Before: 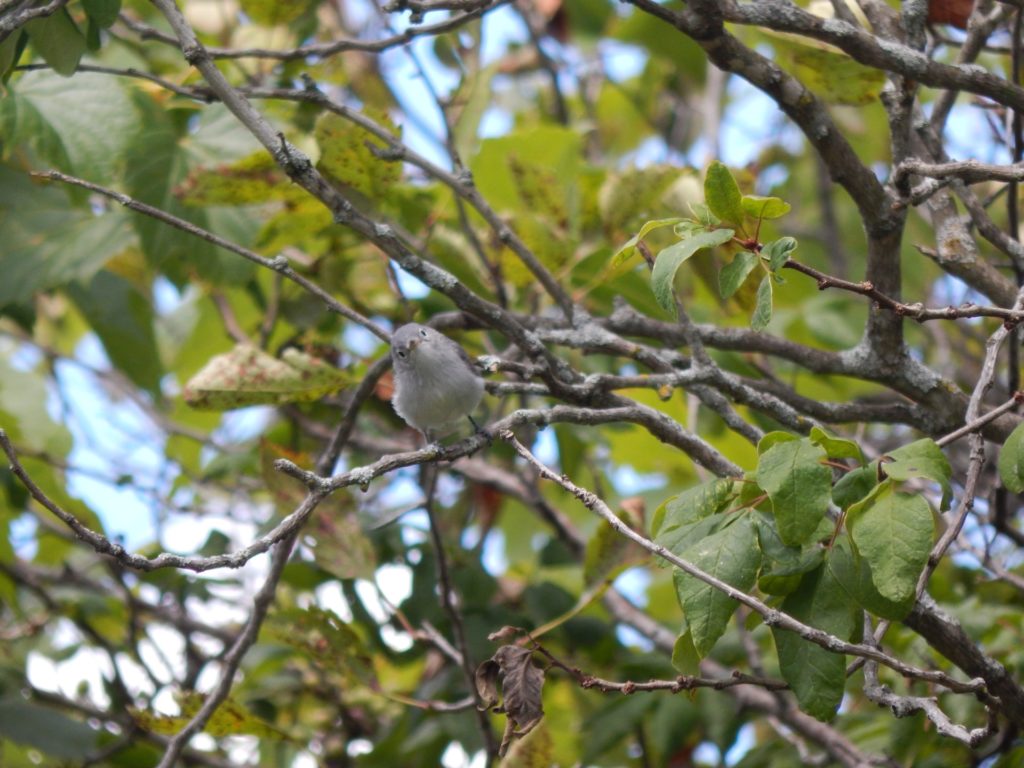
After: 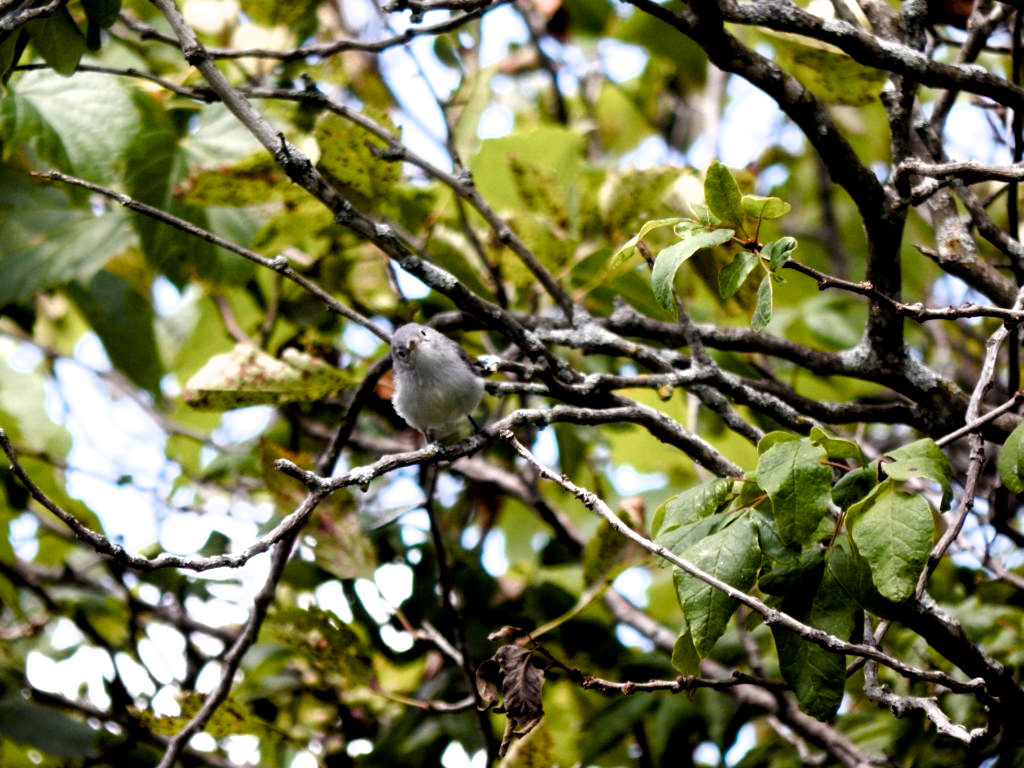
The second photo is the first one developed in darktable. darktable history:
exposure: black level correction 0.025, exposure 0.184 EV, compensate highlight preservation false
filmic rgb: black relative exposure -8.23 EV, white relative exposure 2.25 EV, hardness 7.07, latitude 85.02%, contrast 1.68, highlights saturation mix -3.23%, shadows ↔ highlights balance -2.68%
color balance rgb: power › chroma 0.24%, power › hue 60.03°, linear chroma grading › shadows -1.664%, linear chroma grading › highlights -14.227%, linear chroma grading › global chroma -9.39%, linear chroma grading › mid-tones -10.329%, perceptual saturation grading › global saturation 35.159%, perceptual saturation grading › highlights -25.446%, perceptual saturation grading › shadows 25.871%, global vibrance 20%
